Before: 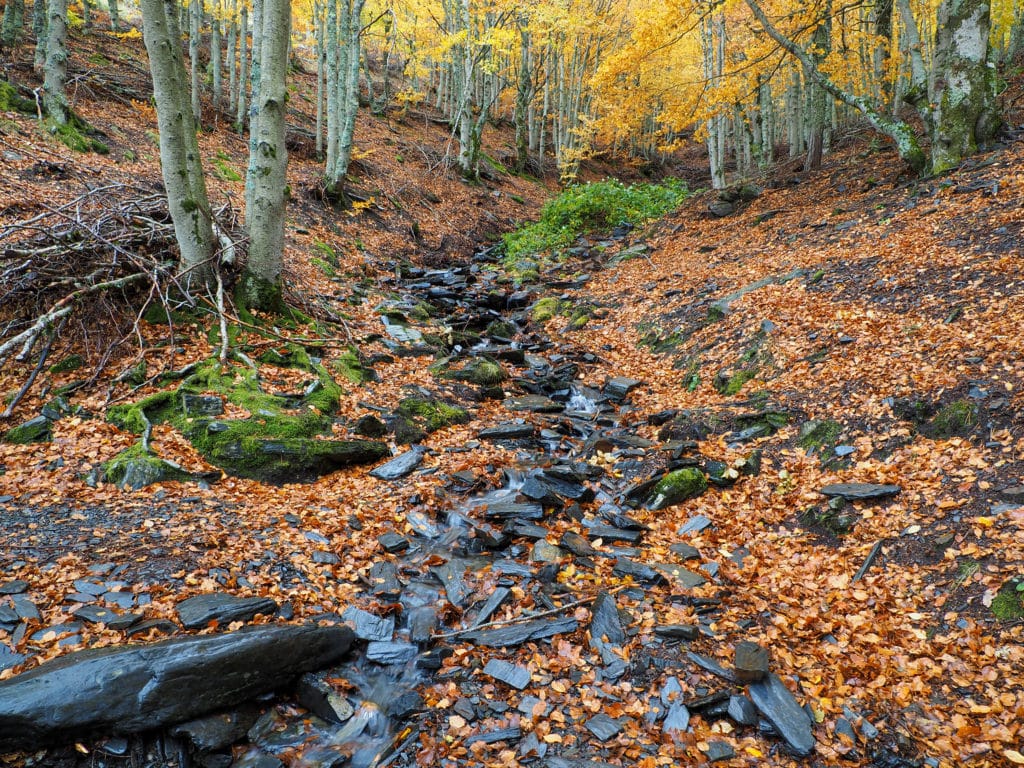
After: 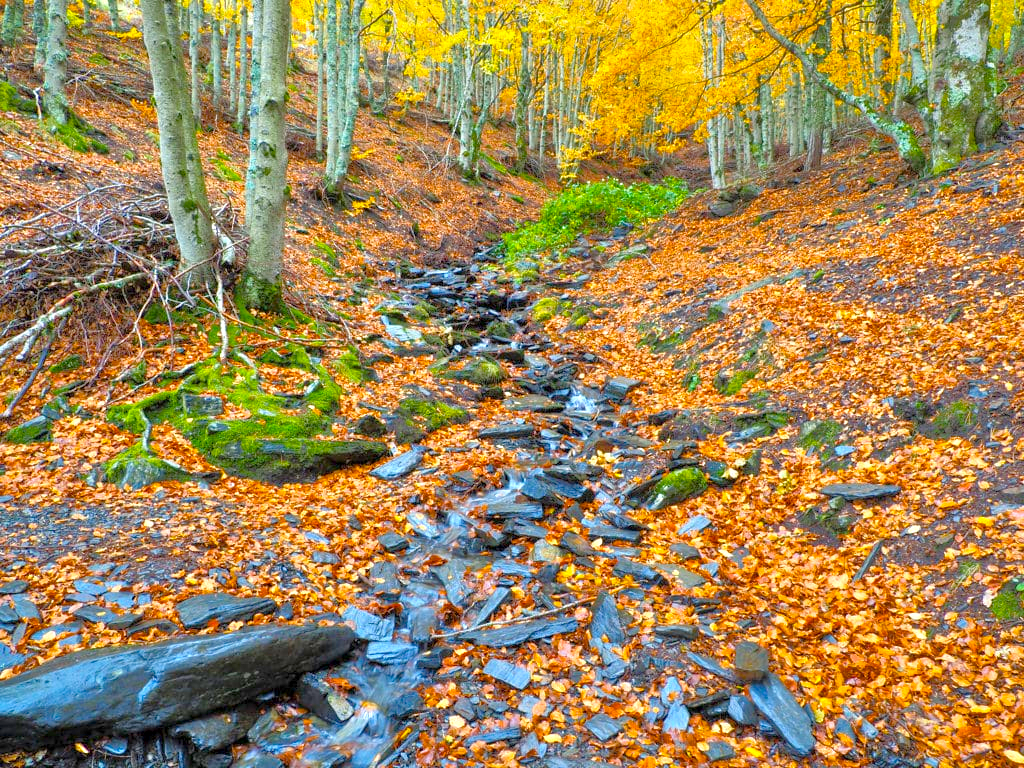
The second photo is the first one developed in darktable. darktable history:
color balance rgb: linear chroma grading › global chroma 15%, perceptual saturation grading › global saturation 30%
rgb levels: preserve colors max RGB
tone equalizer: -8 EV 2 EV, -7 EV 2 EV, -6 EV 2 EV, -5 EV 2 EV, -4 EV 2 EV, -3 EV 1.5 EV, -2 EV 1 EV, -1 EV 0.5 EV
